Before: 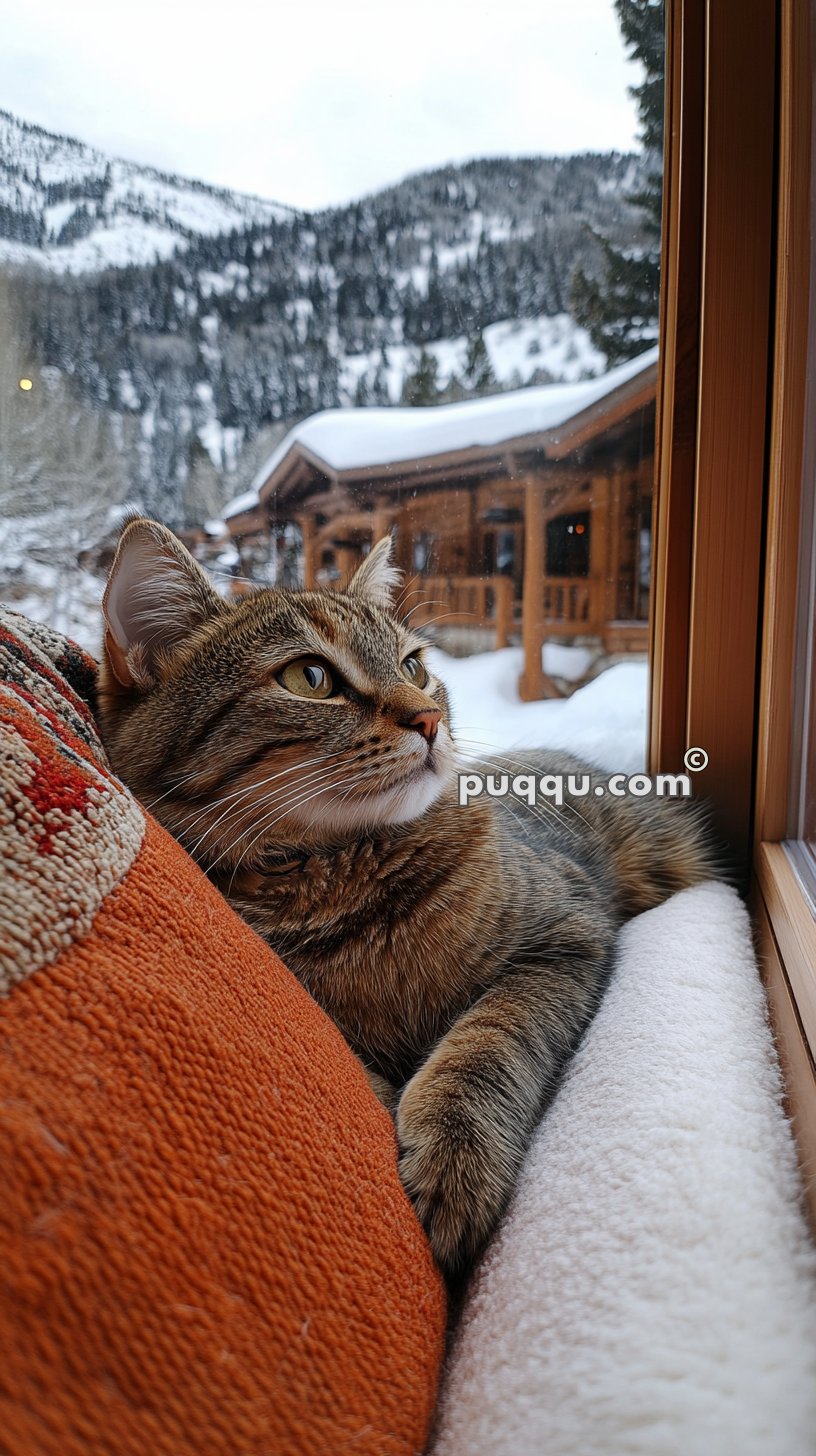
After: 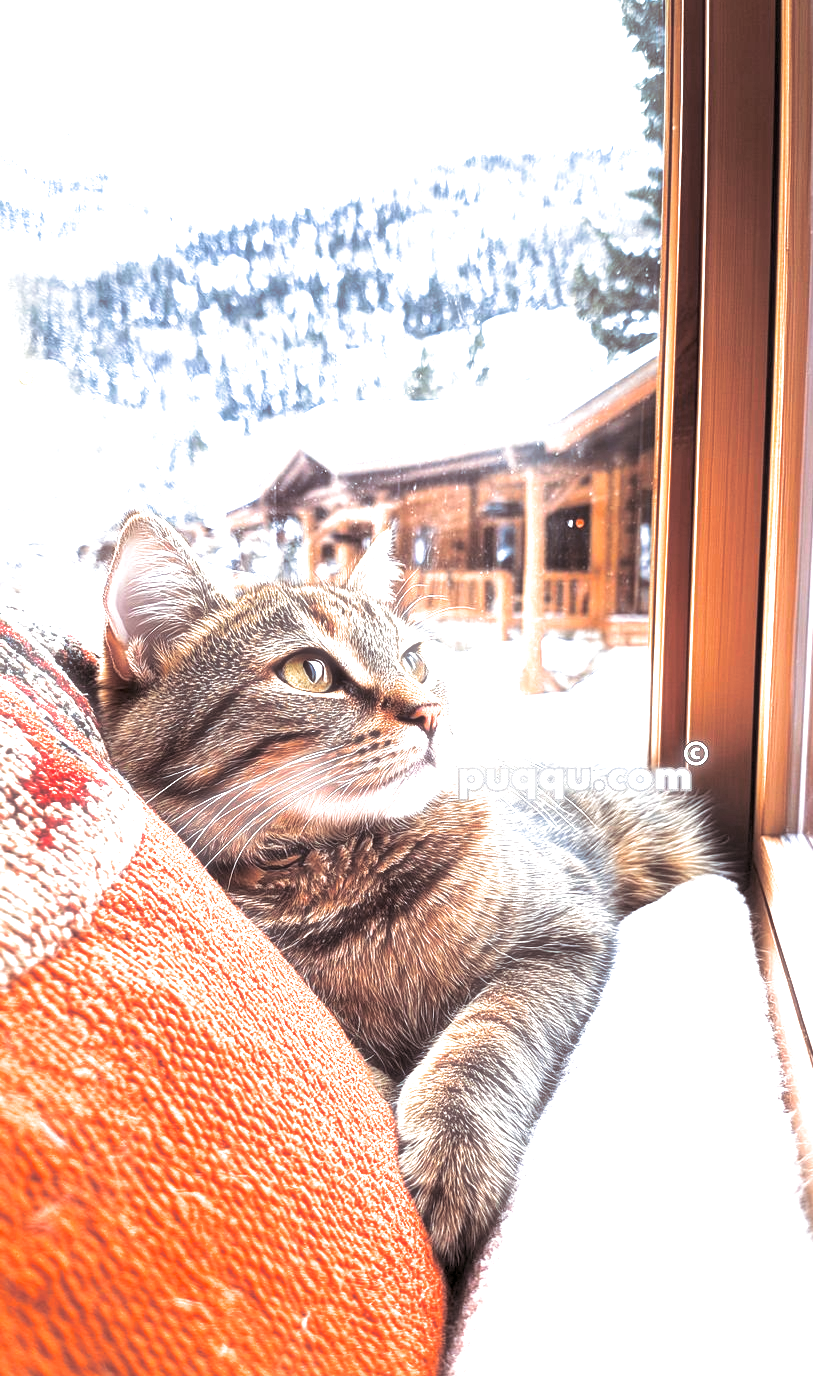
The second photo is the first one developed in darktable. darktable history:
exposure: black level correction 0.001, exposure 2.607 EV, compensate exposure bias true, compensate highlight preservation false
haze removal: strength -0.09, adaptive false
split-toning: shadows › saturation 0.24, highlights › hue 54°, highlights › saturation 0.24
crop: top 0.448%, right 0.264%, bottom 5.045%
white balance: red 0.984, blue 1.059
